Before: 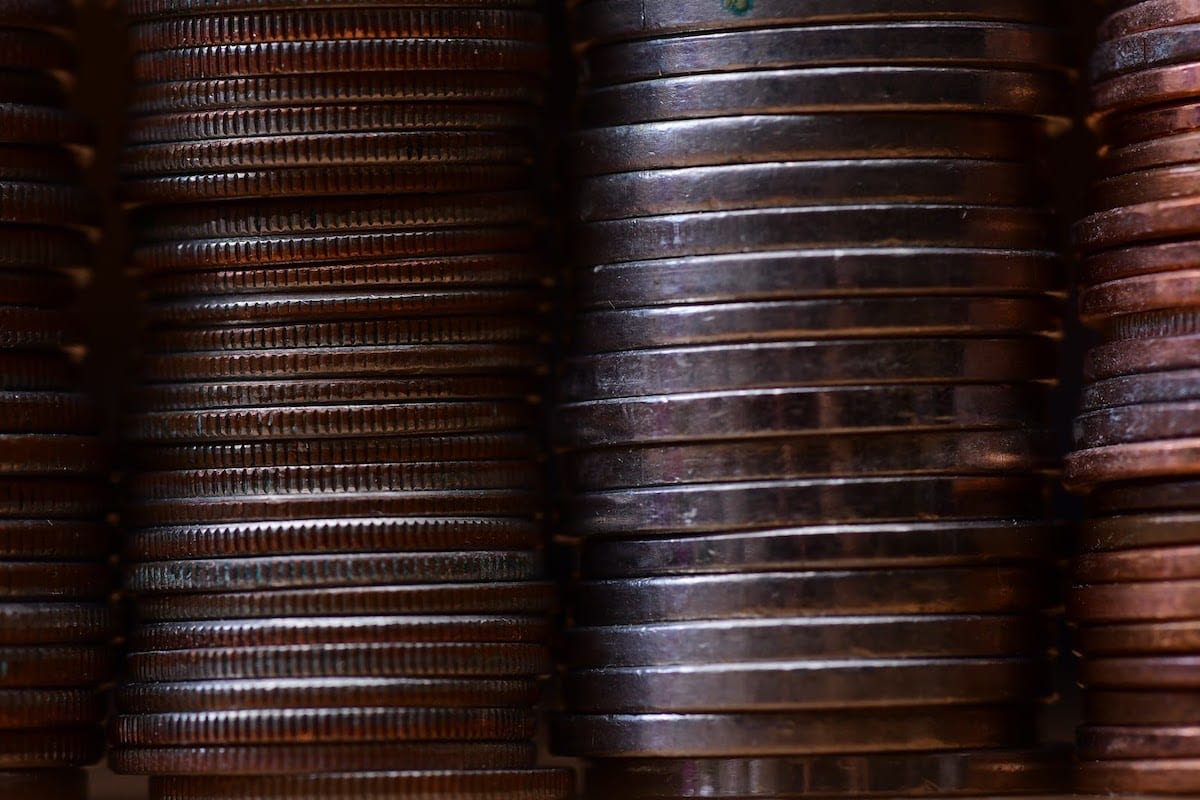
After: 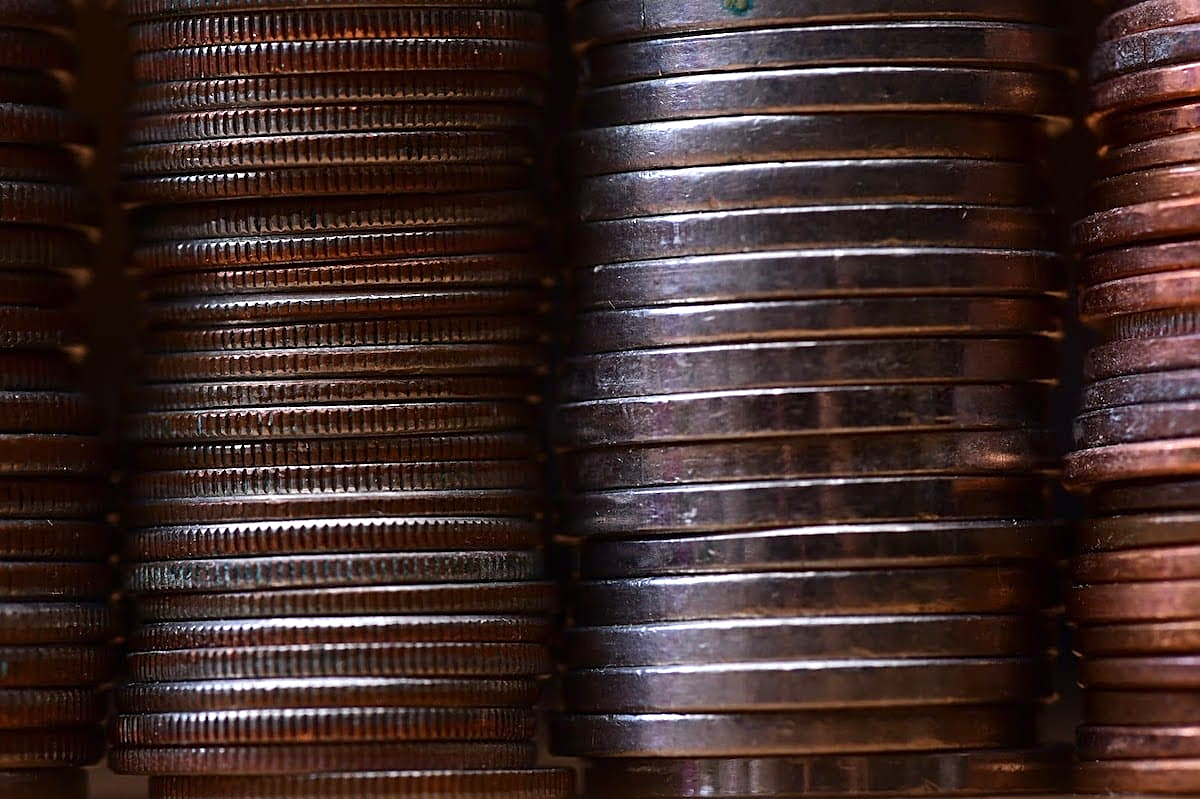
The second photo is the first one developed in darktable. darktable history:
exposure: exposure 0.6 EV, compensate highlight preservation false
crop: bottom 0.071%
sharpen: on, module defaults
